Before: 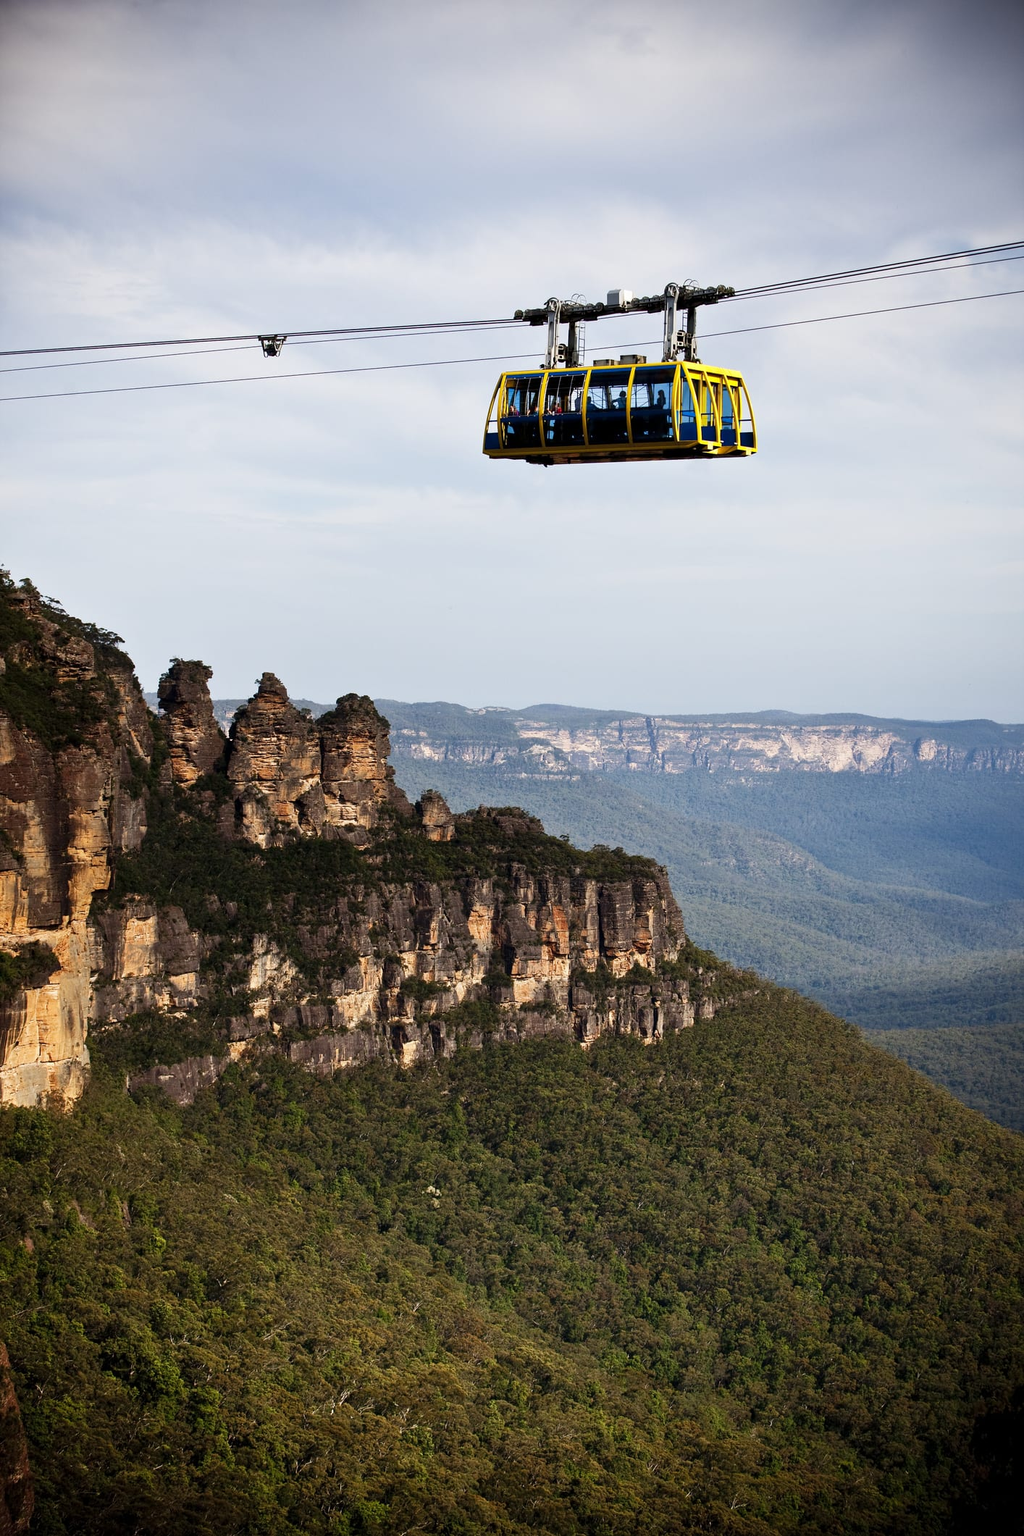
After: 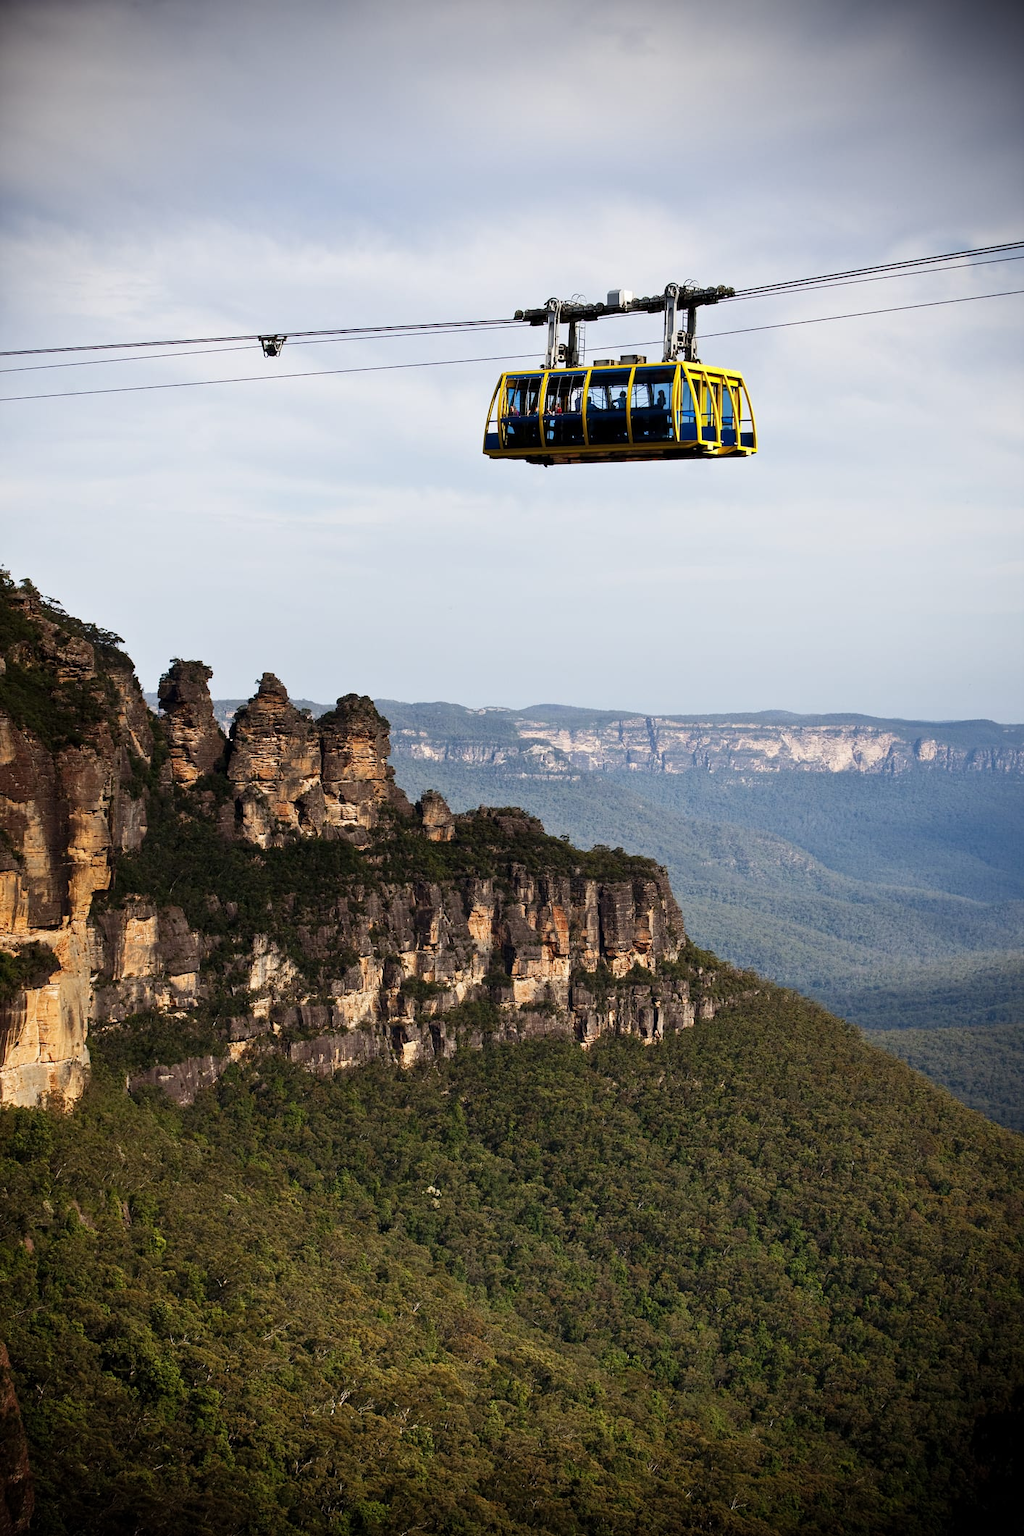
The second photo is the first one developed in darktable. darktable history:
vignetting: brightness -0.582, saturation -0.119
